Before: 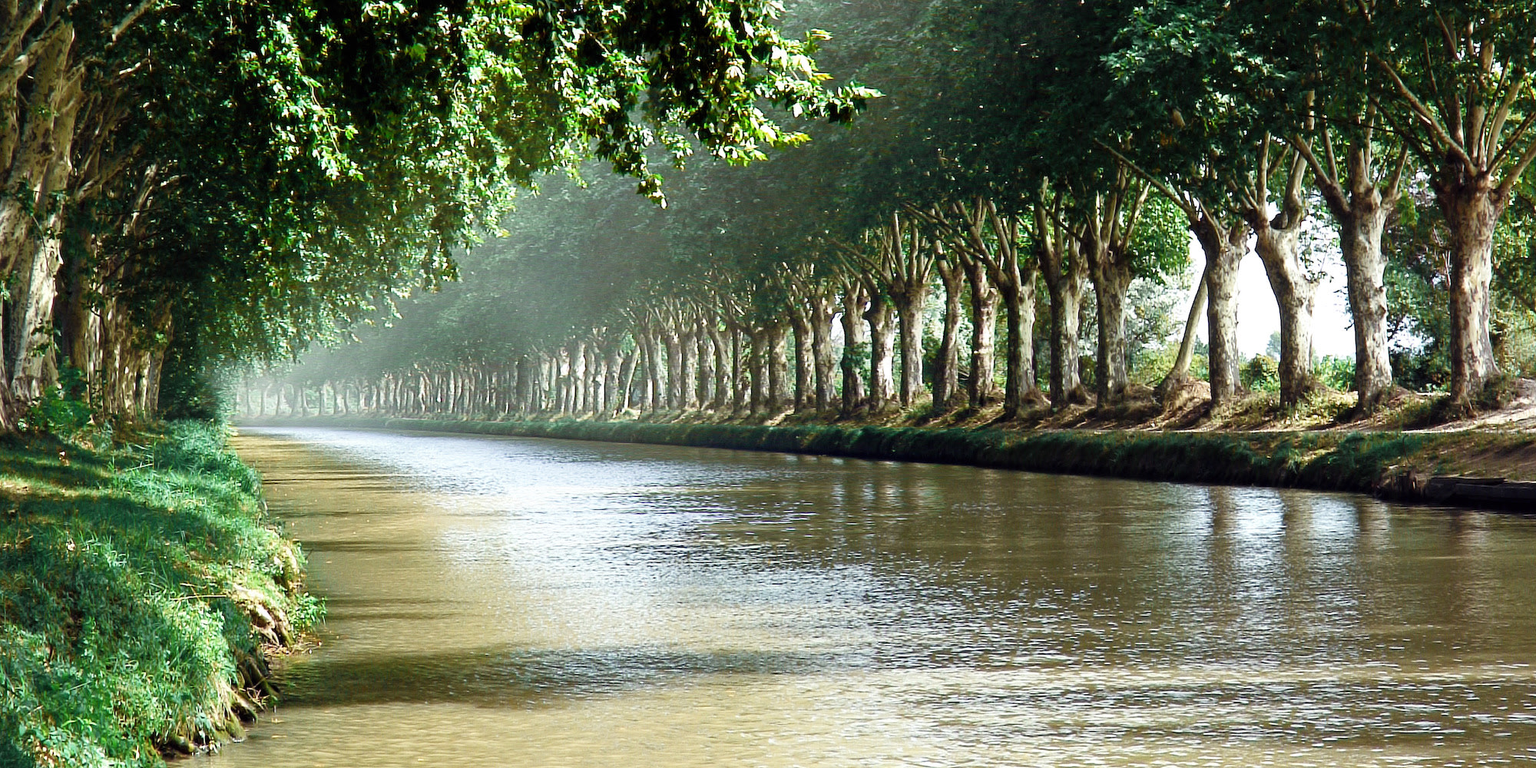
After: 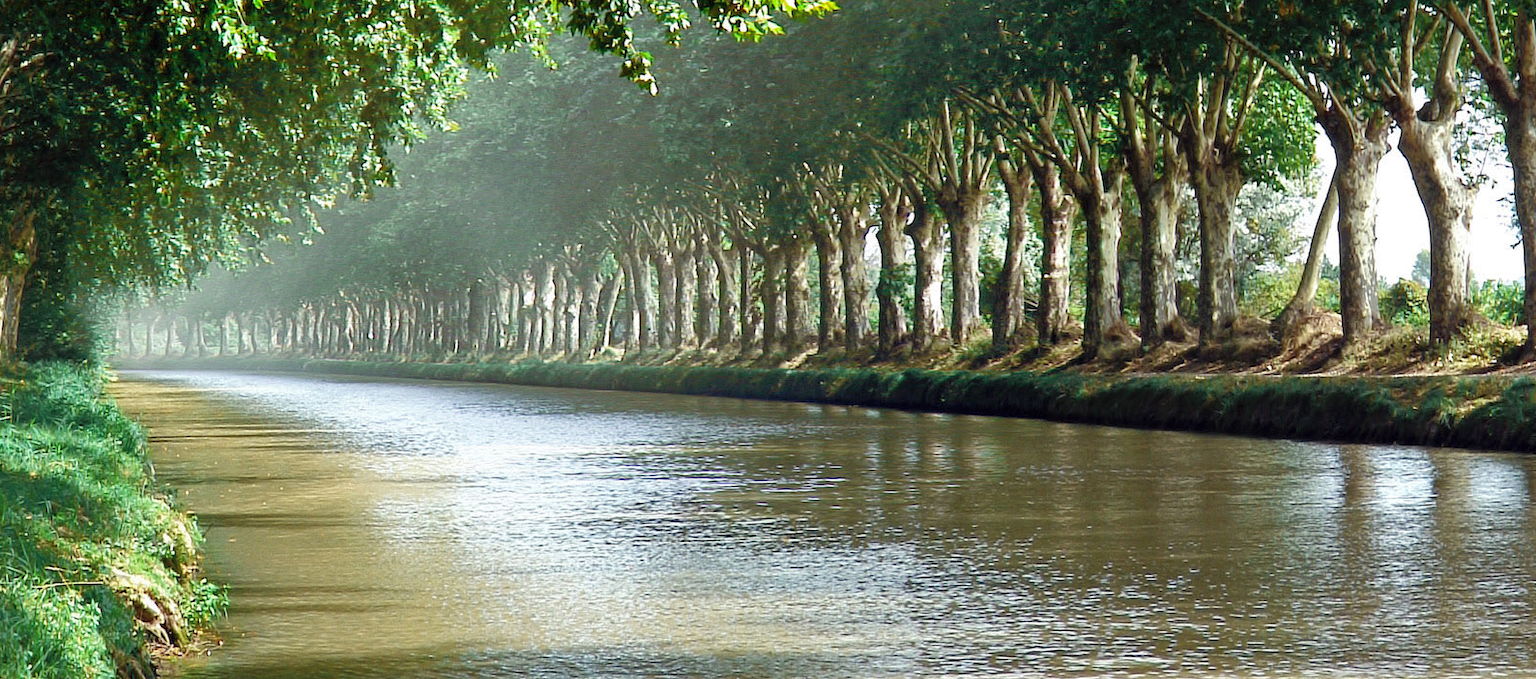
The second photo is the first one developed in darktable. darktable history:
shadows and highlights: on, module defaults
crop: left 9.444%, top 17.38%, right 11.092%, bottom 12.307%
